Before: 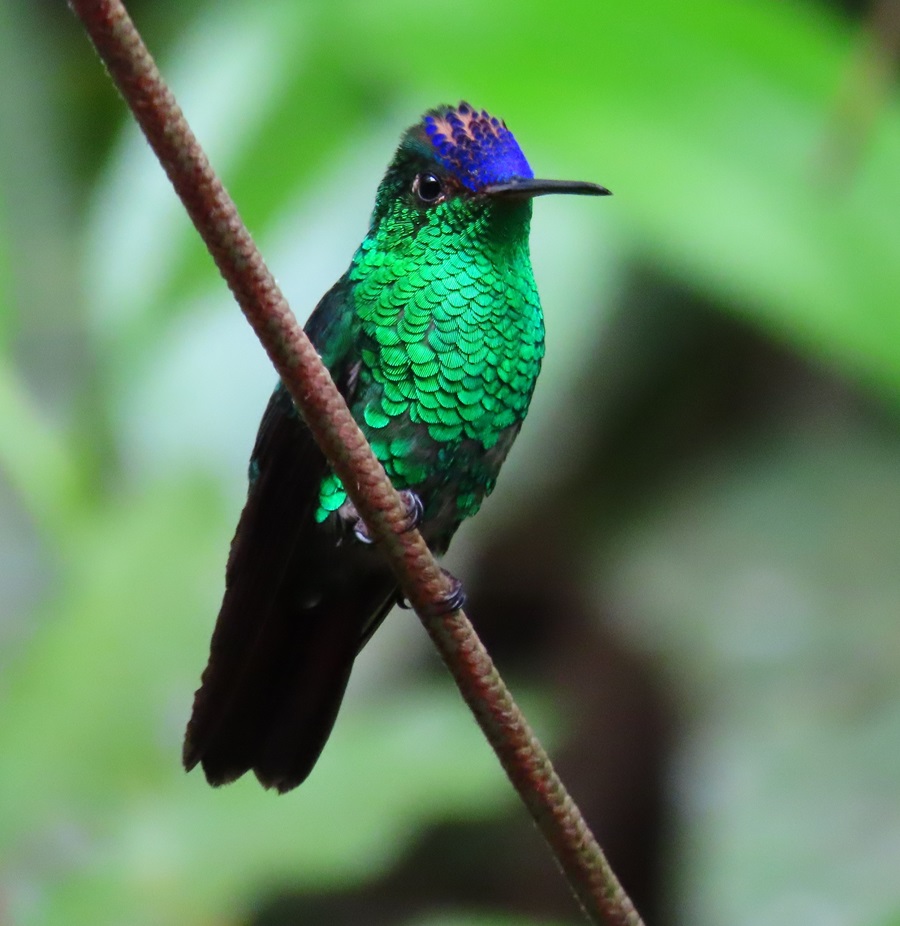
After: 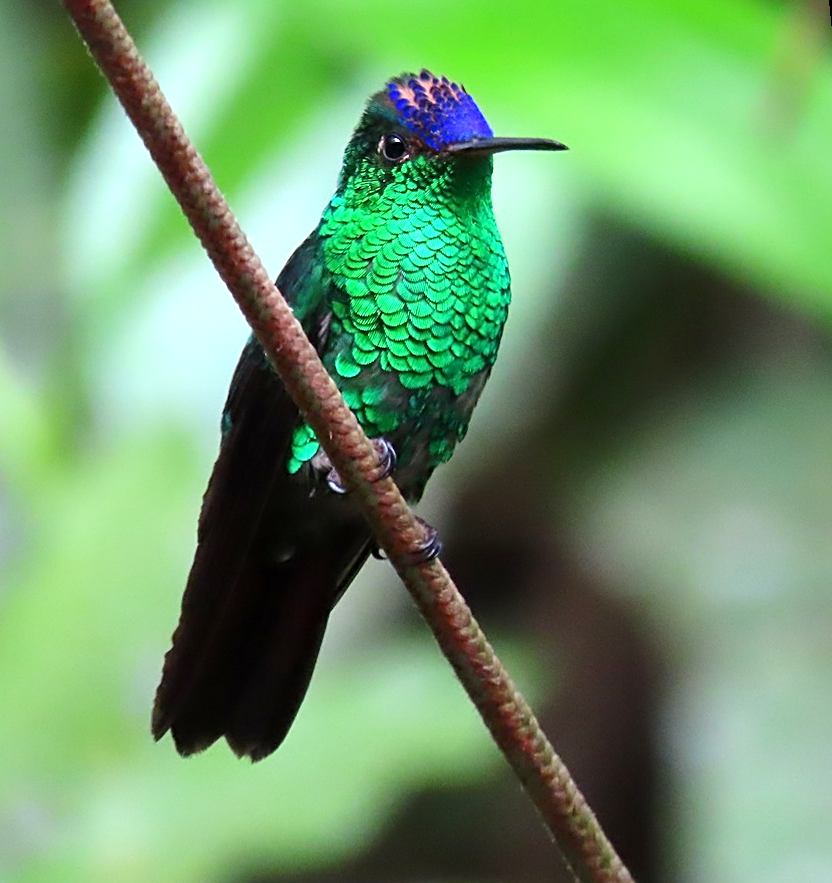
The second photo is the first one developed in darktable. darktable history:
sharpen: on, module defaults
rotate and perspective: rotation -1.68°, lens shift (vertical) -0.146, crop left 0.049, crop right 0.912, crop top 0.032, crop bottom 0.96
exposure: black level correction 0.001, exposure 0.5 EV, compensate exposure bias true, compensate highlight preservation false
